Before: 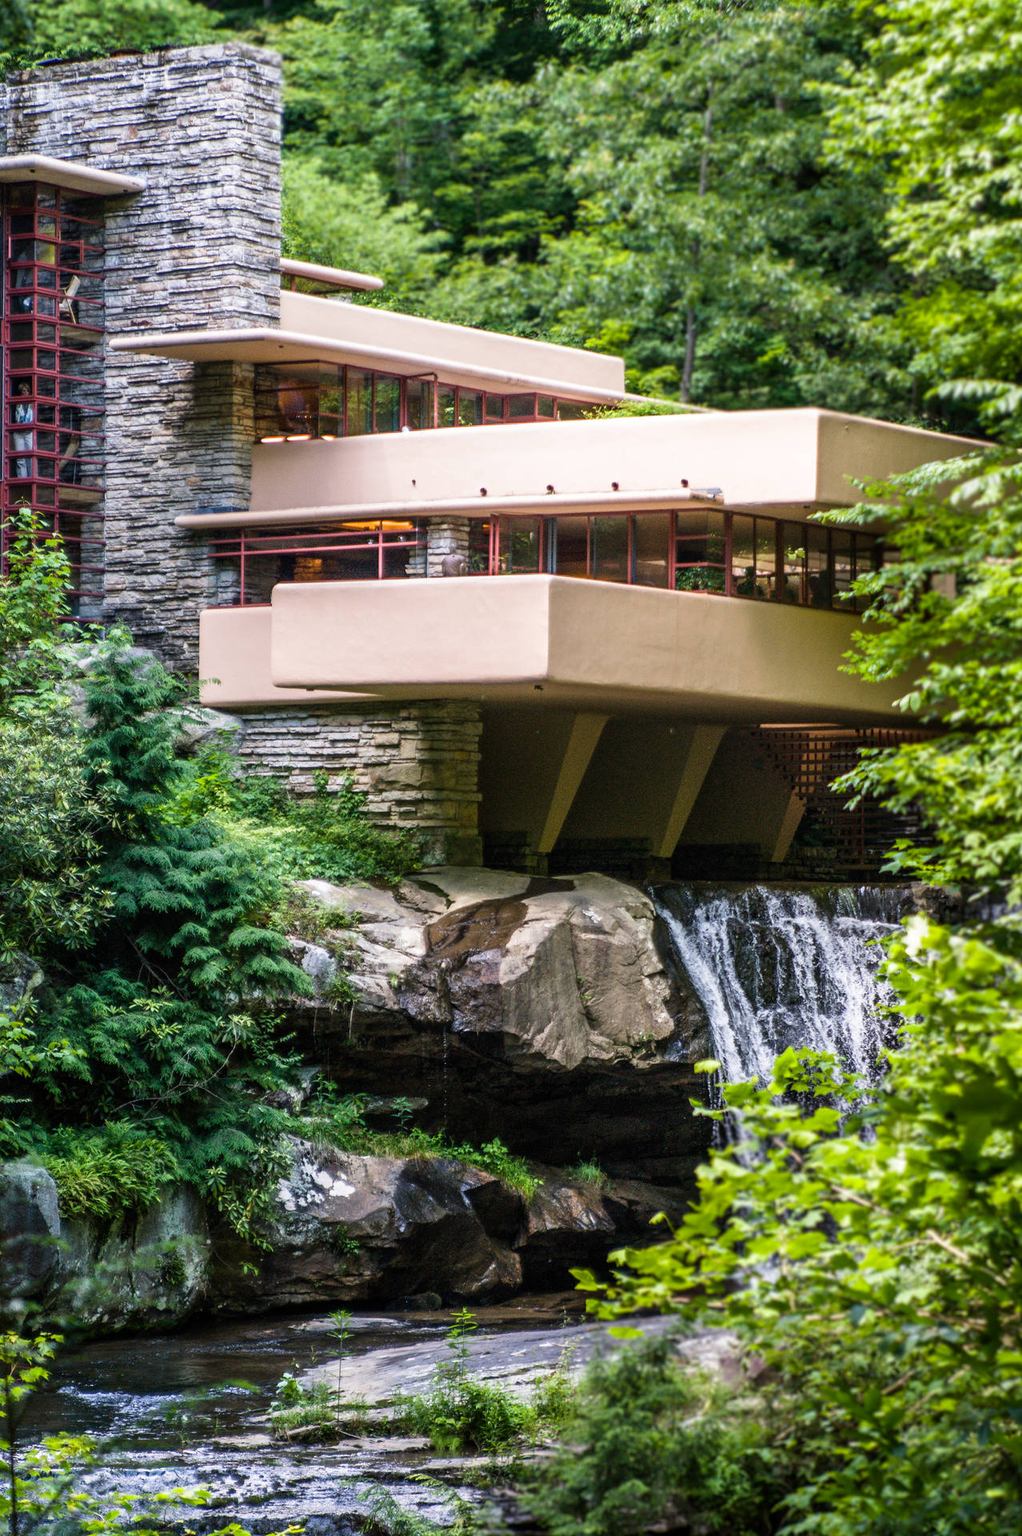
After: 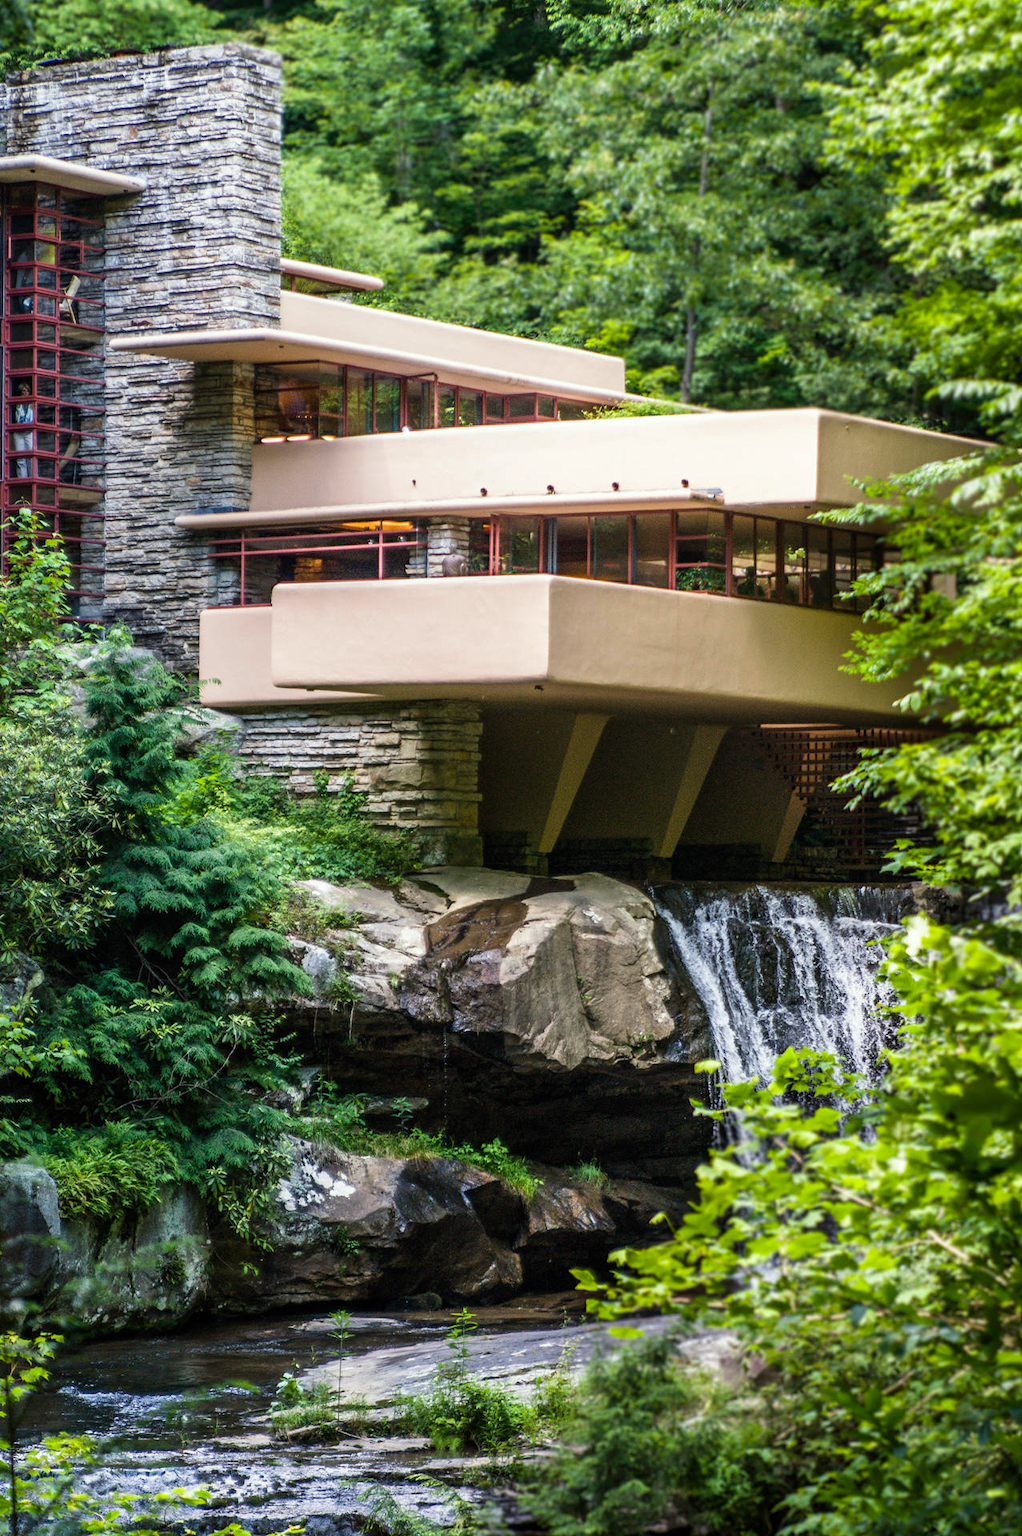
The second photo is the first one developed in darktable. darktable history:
color correction: highlights a* -2.5, highlights b* 2.35
